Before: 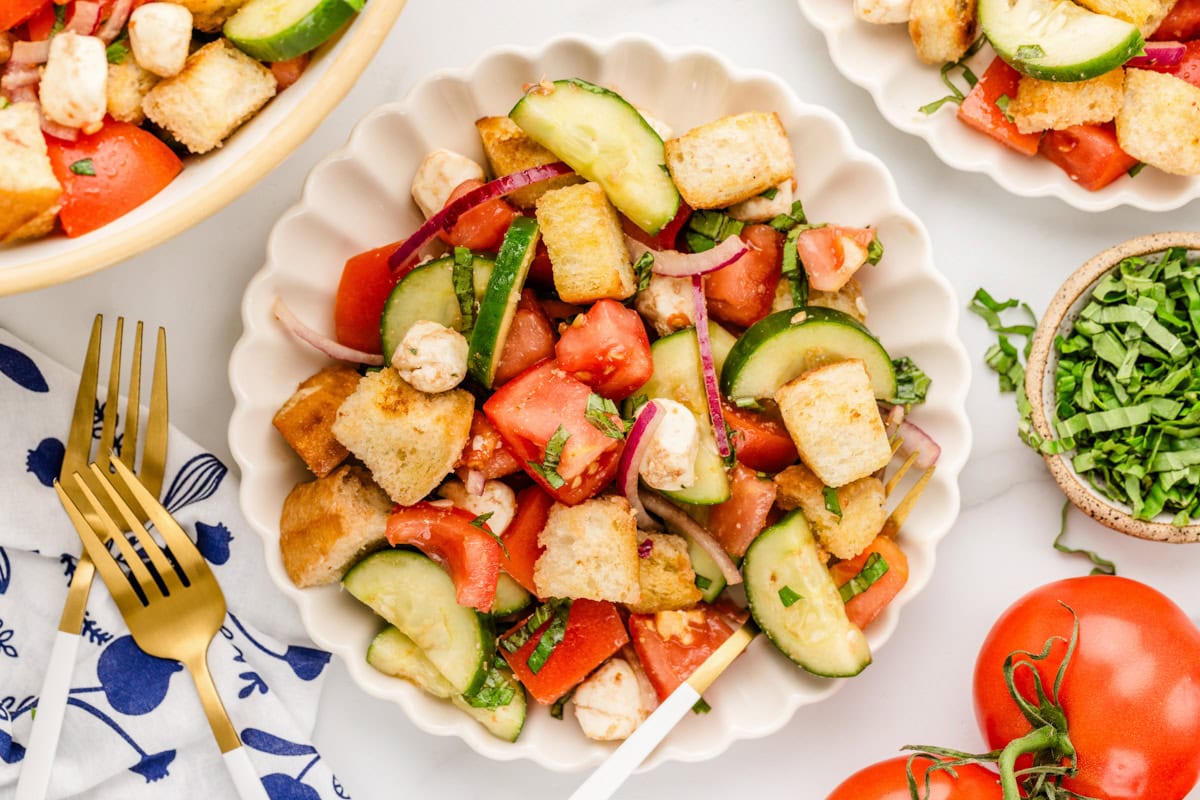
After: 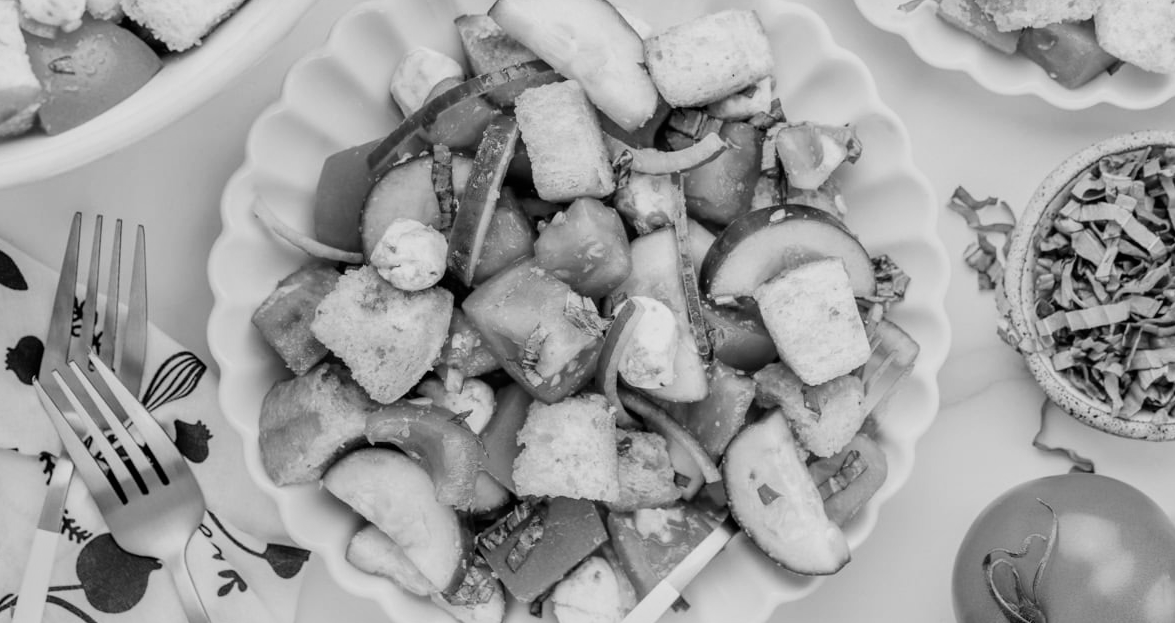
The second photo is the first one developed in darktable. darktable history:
filmic rgb: black relative exposure -11.35 EV, white relative exposure 3.22 EV, hardness 6.76, color science v6 (2022)
crop and rotate: left 1.814%, top 12.818%, right 0.25%, bottom 9.225%
vignetting: fall-off start 116.67%, fall-off radius 59.26%, brightness -0.31, saturation -0.056
monochrome: a 26.22, b 42.67, size 0.8
